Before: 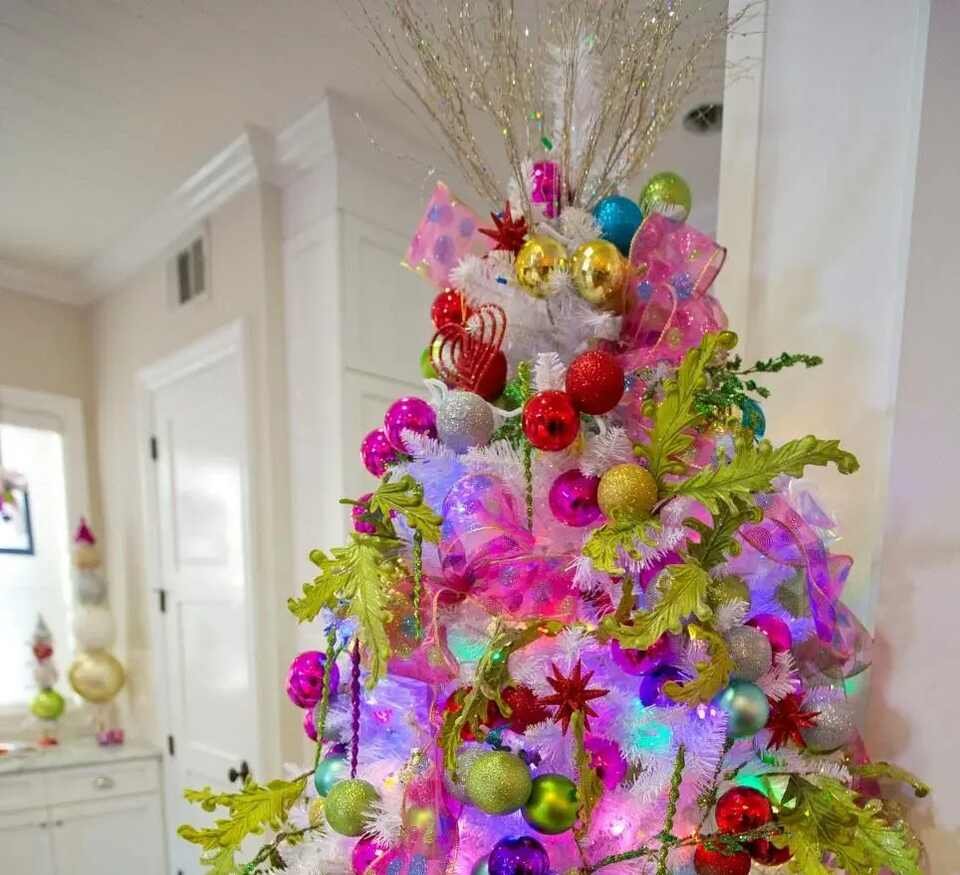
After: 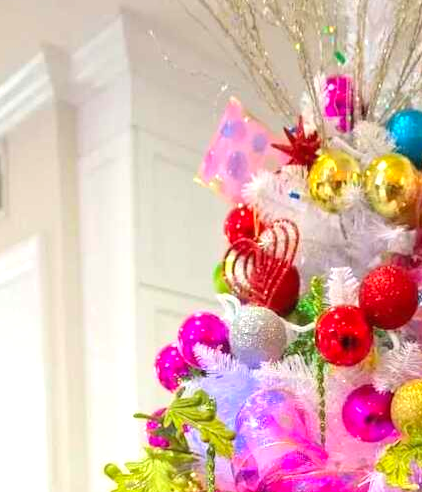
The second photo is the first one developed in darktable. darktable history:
exposure: exposure 0.722 EV, compensate highlight preservation false
contrast brightness saturation: contrast 0.03, brightness 0.06, saturation 0.13
crop: left 20.248%, top 10.86%, right 35.675%, bottom 34.321%
rotate and perspective: lens shift (horizontal) -0.055, automatic cropping off
